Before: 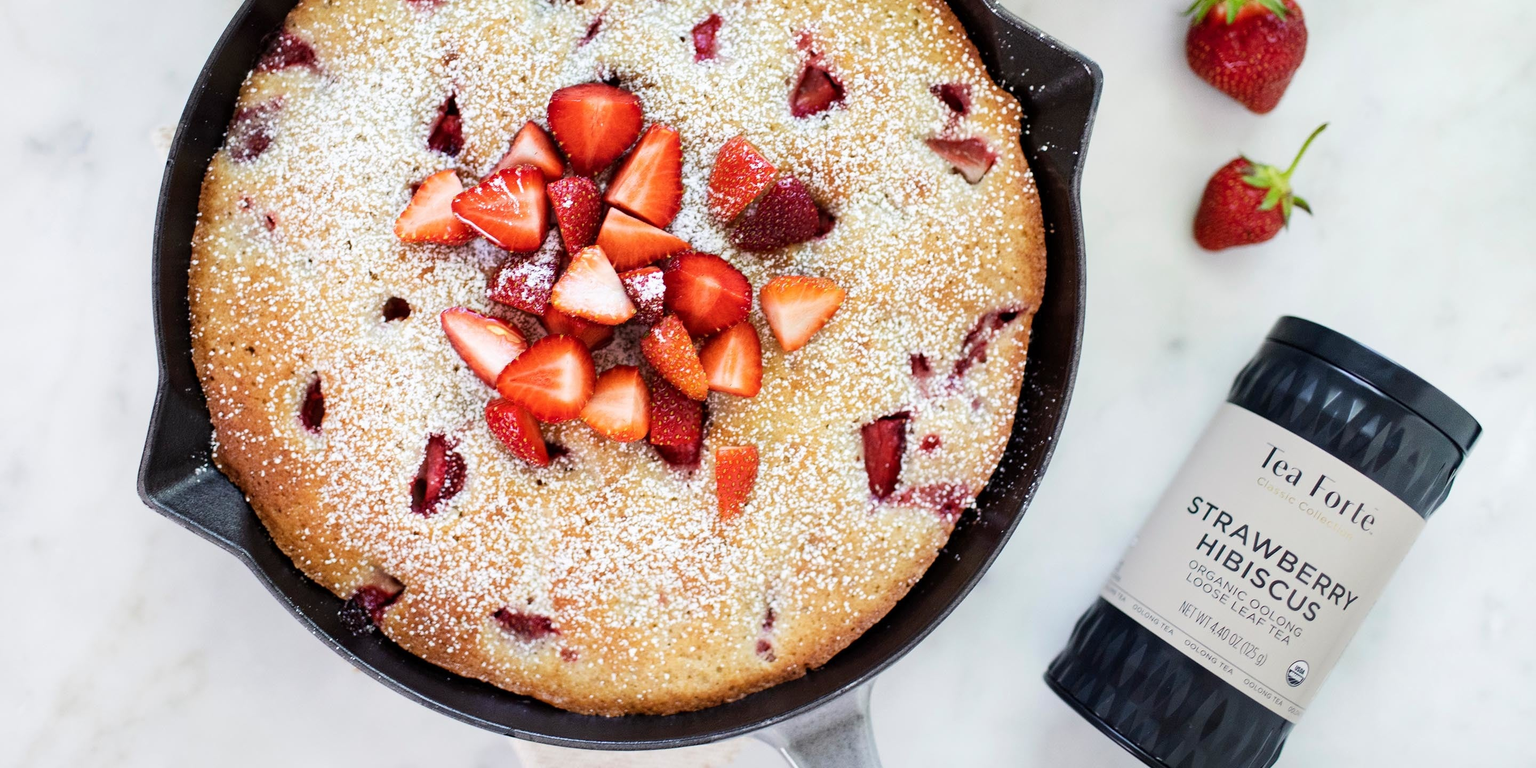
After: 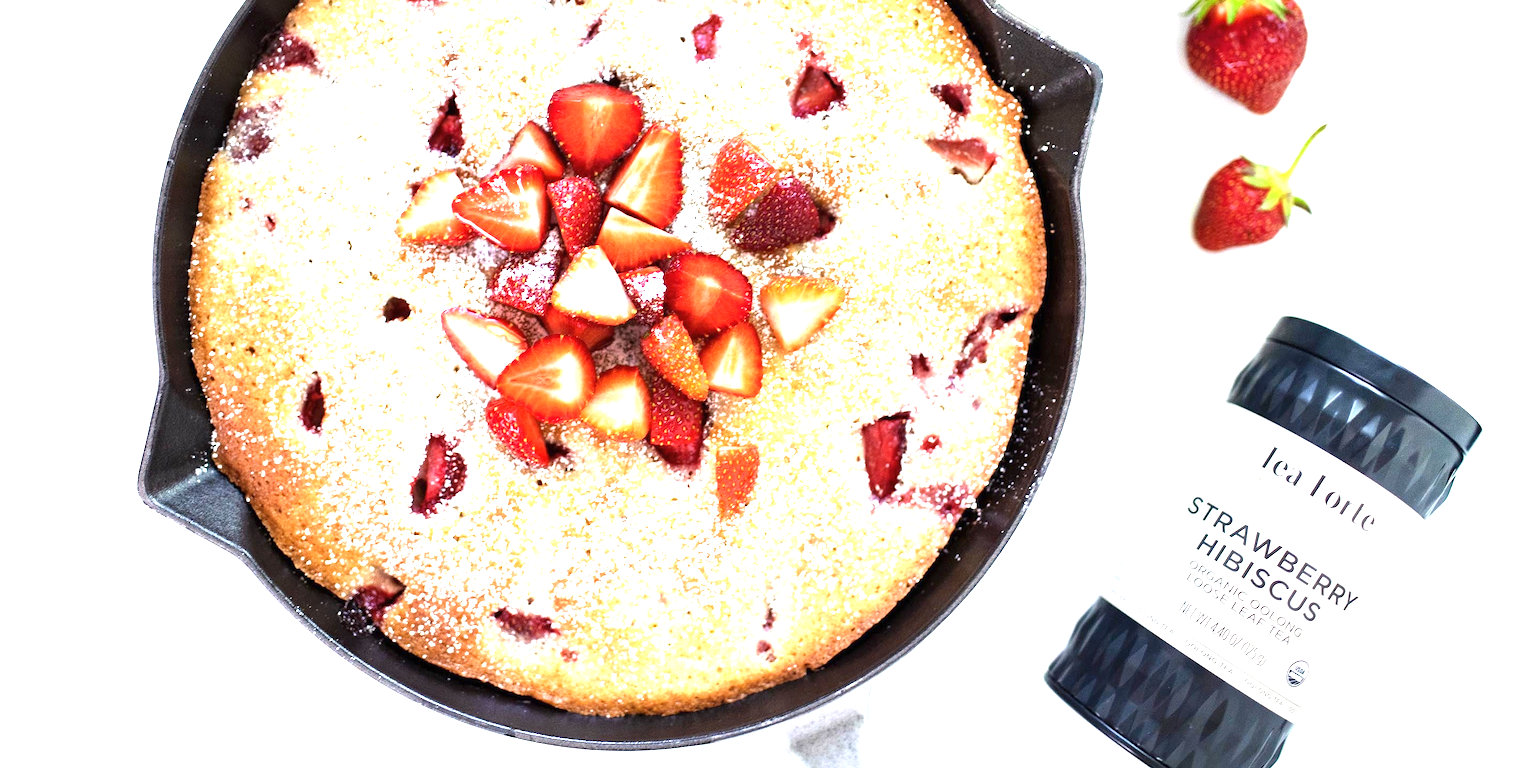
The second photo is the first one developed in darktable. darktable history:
color zones: curves: ch0 [(0.068, 0.464) (0.25, 0.5) (0.48, 0.508) (0.75, 0.536) (0.886, 0.476) (0.967, 0.456)]; ch1 [(0.066, 0.456) (0.25, 0.5) (0.616, 0.508) (0.746, 0.56) (0.934, 0.444)]
exposure: black level correction 0, exposure 1.379 EV, compensate exposure bias true, compensate highlight preservation false
